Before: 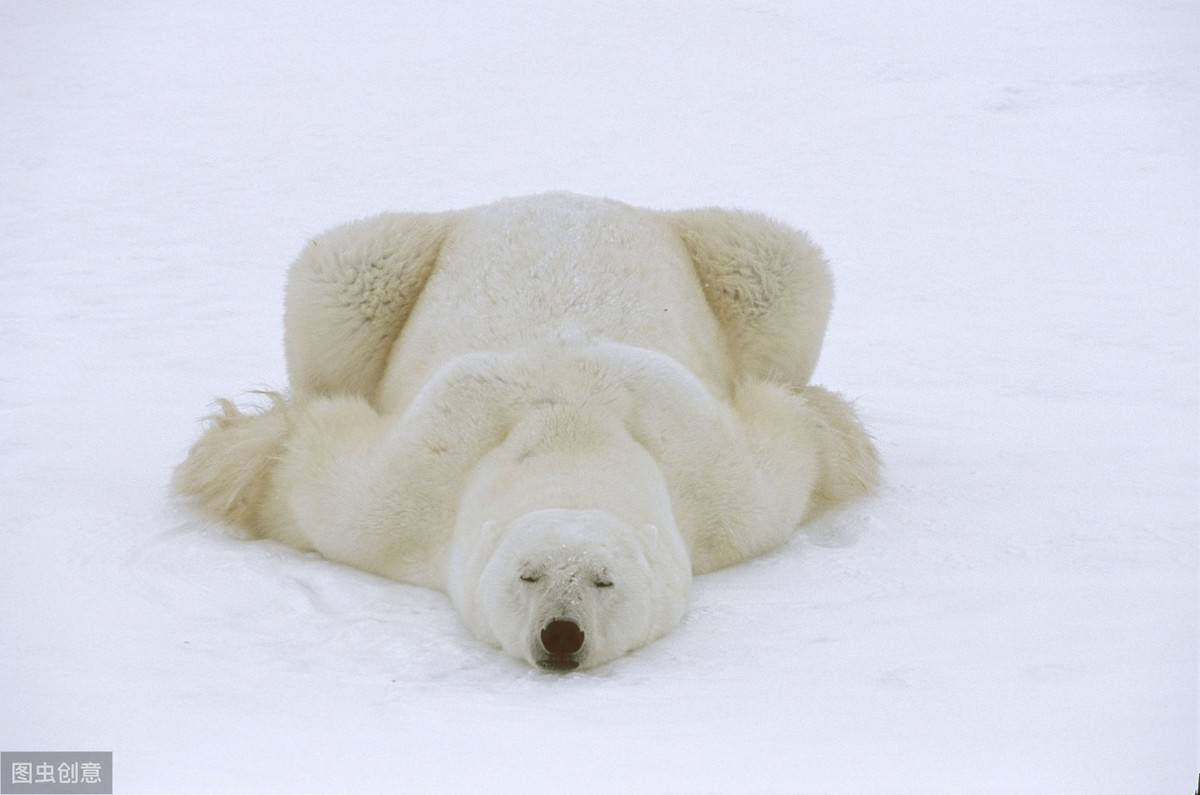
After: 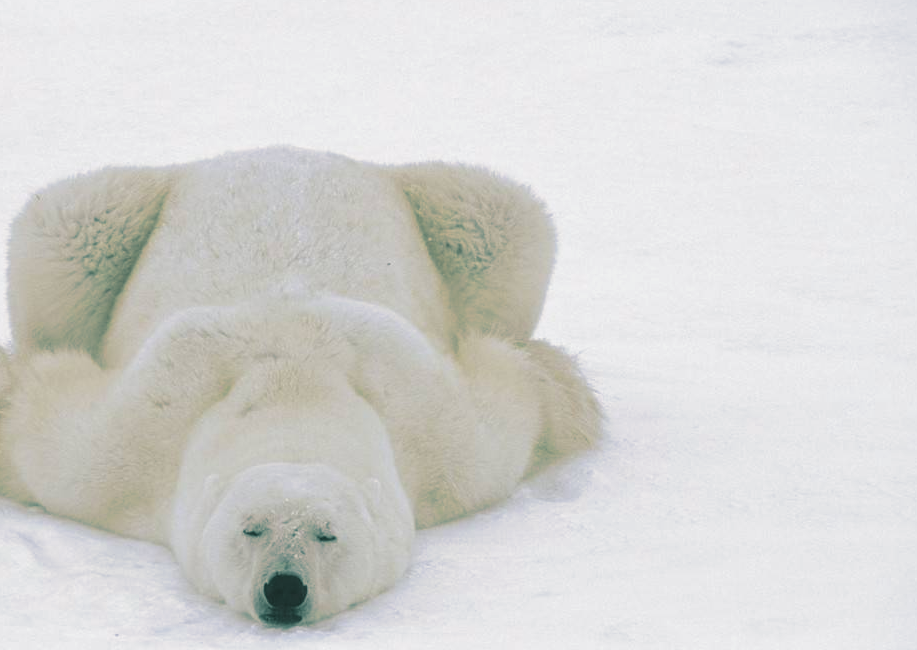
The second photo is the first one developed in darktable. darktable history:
split-toning: shadows › hue 186.43°, highlights › hue 49.29°, compress 30.29%
crop: left 23.095%, top 5.827%, bottom 11.854%
